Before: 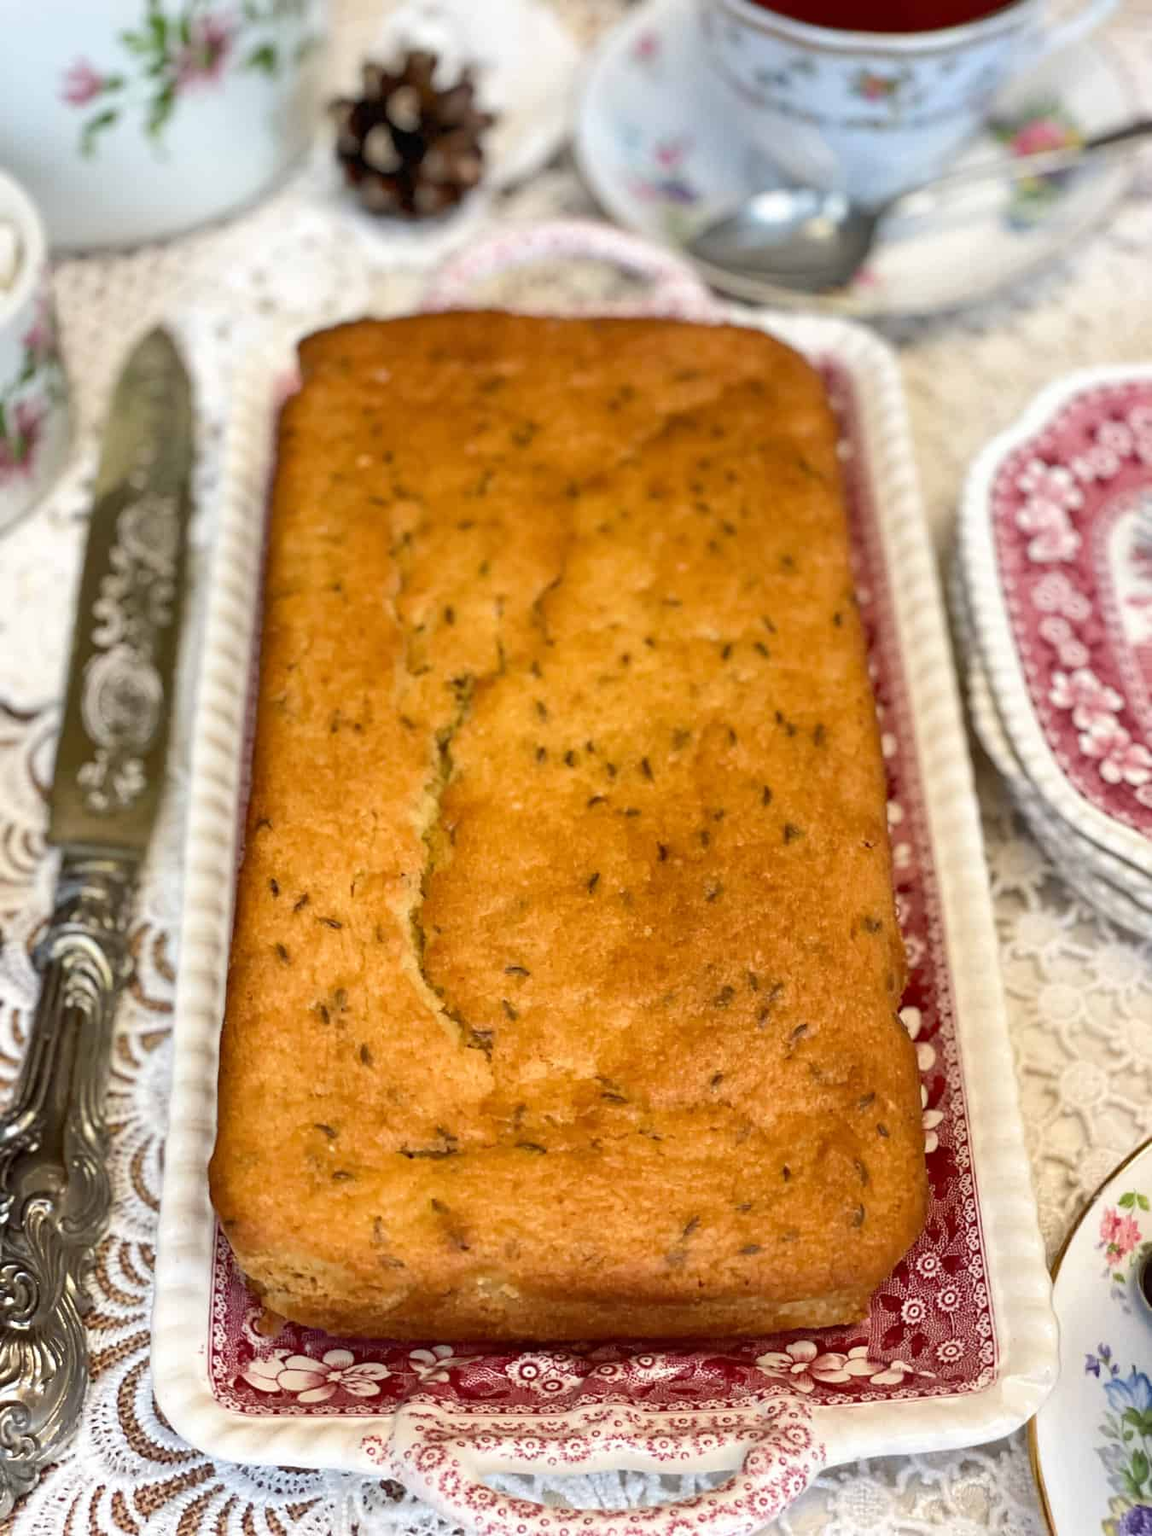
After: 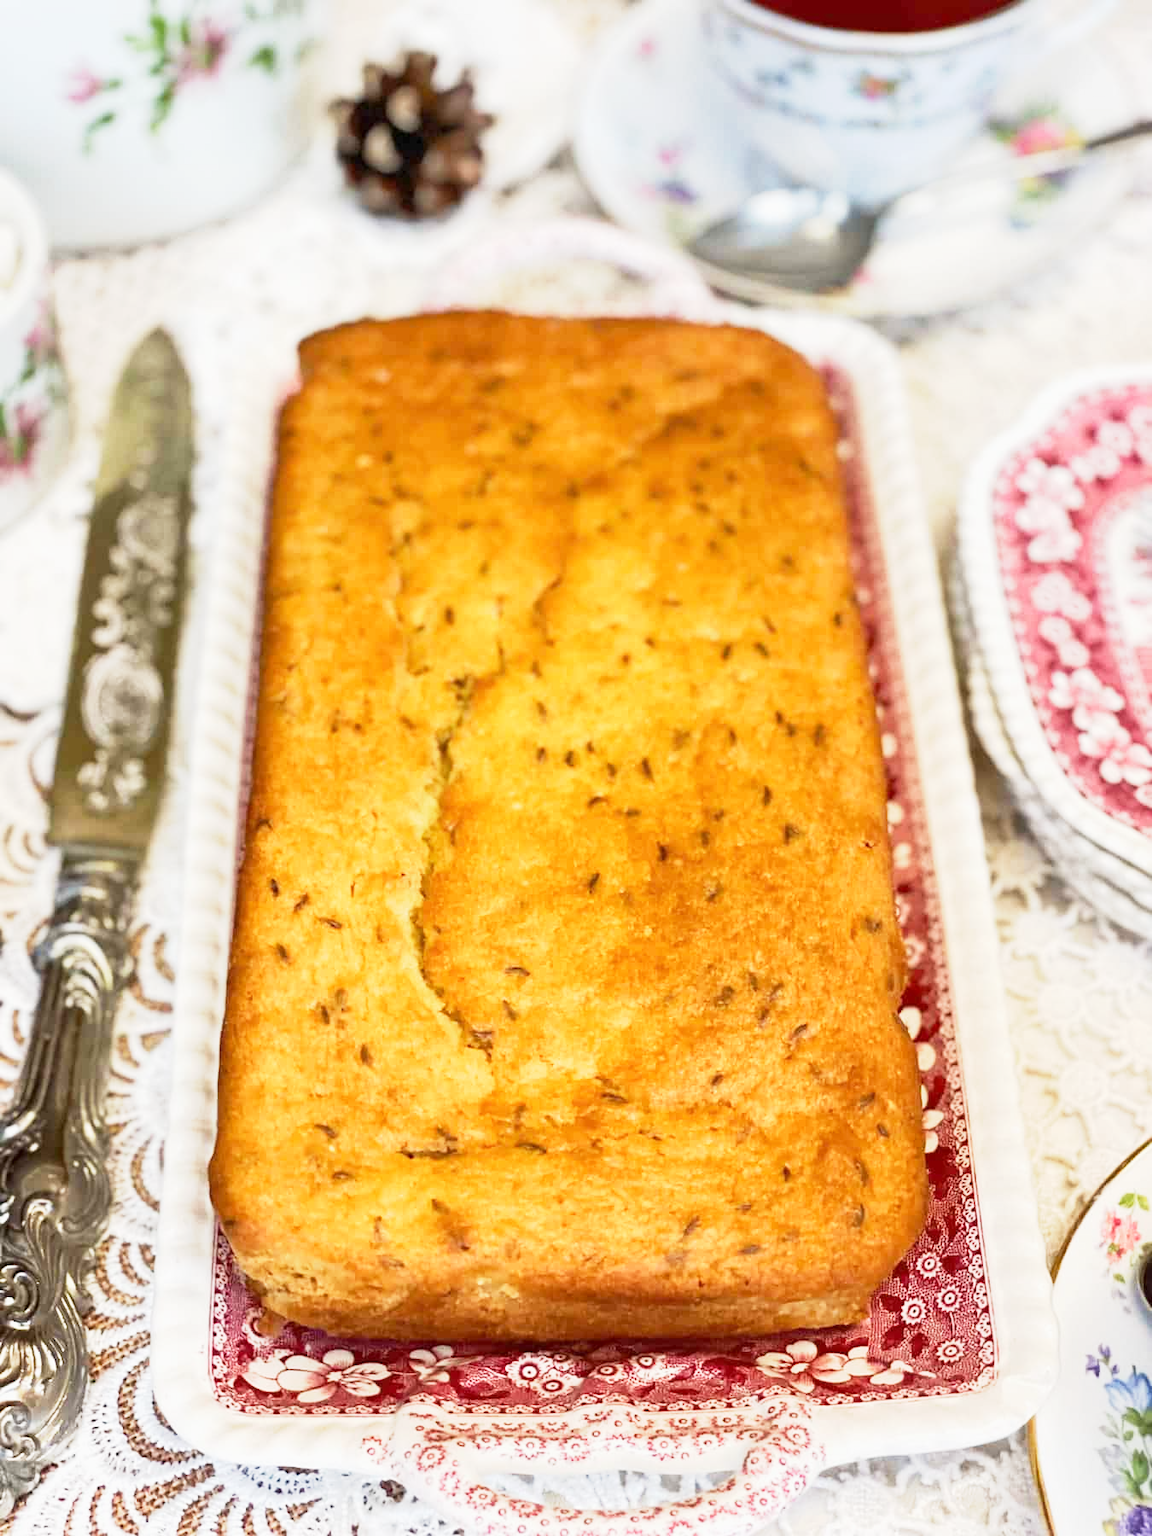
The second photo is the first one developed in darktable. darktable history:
exposure: exposure 0.515 EV, compensate highlight preservation false
base curve: curves: ch0 [(0, 0) (0.088, 0.125) (0.176, 0.251) (0.354, 0.501) (0.613, 0.749) (1, 0.877)], preserve colors none
